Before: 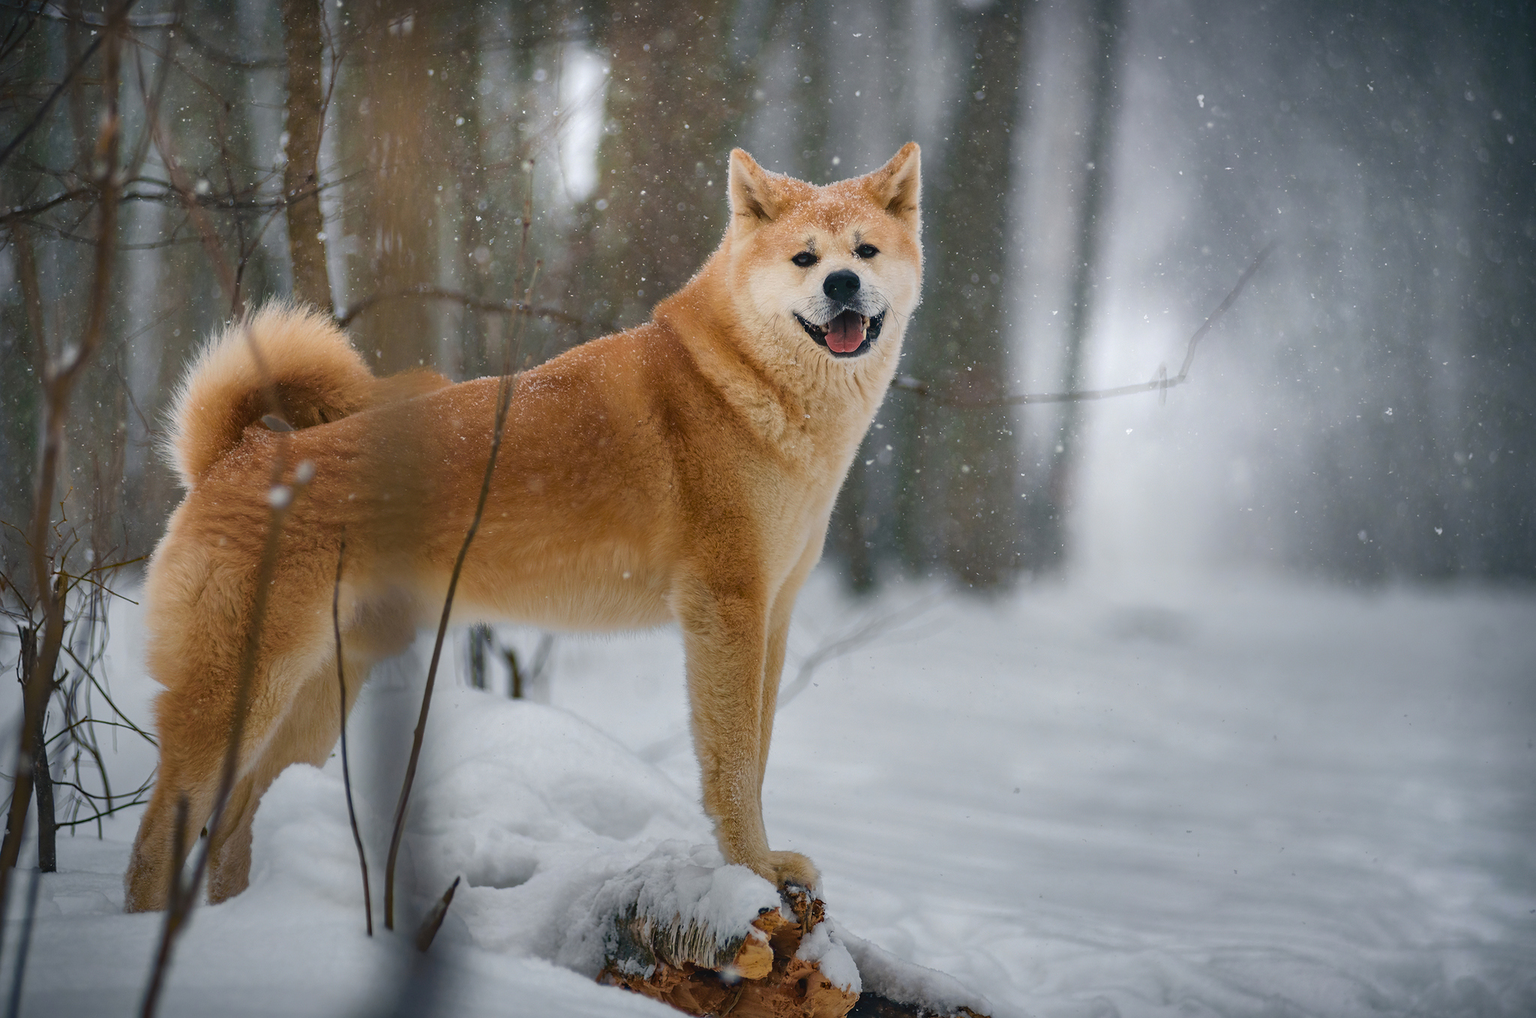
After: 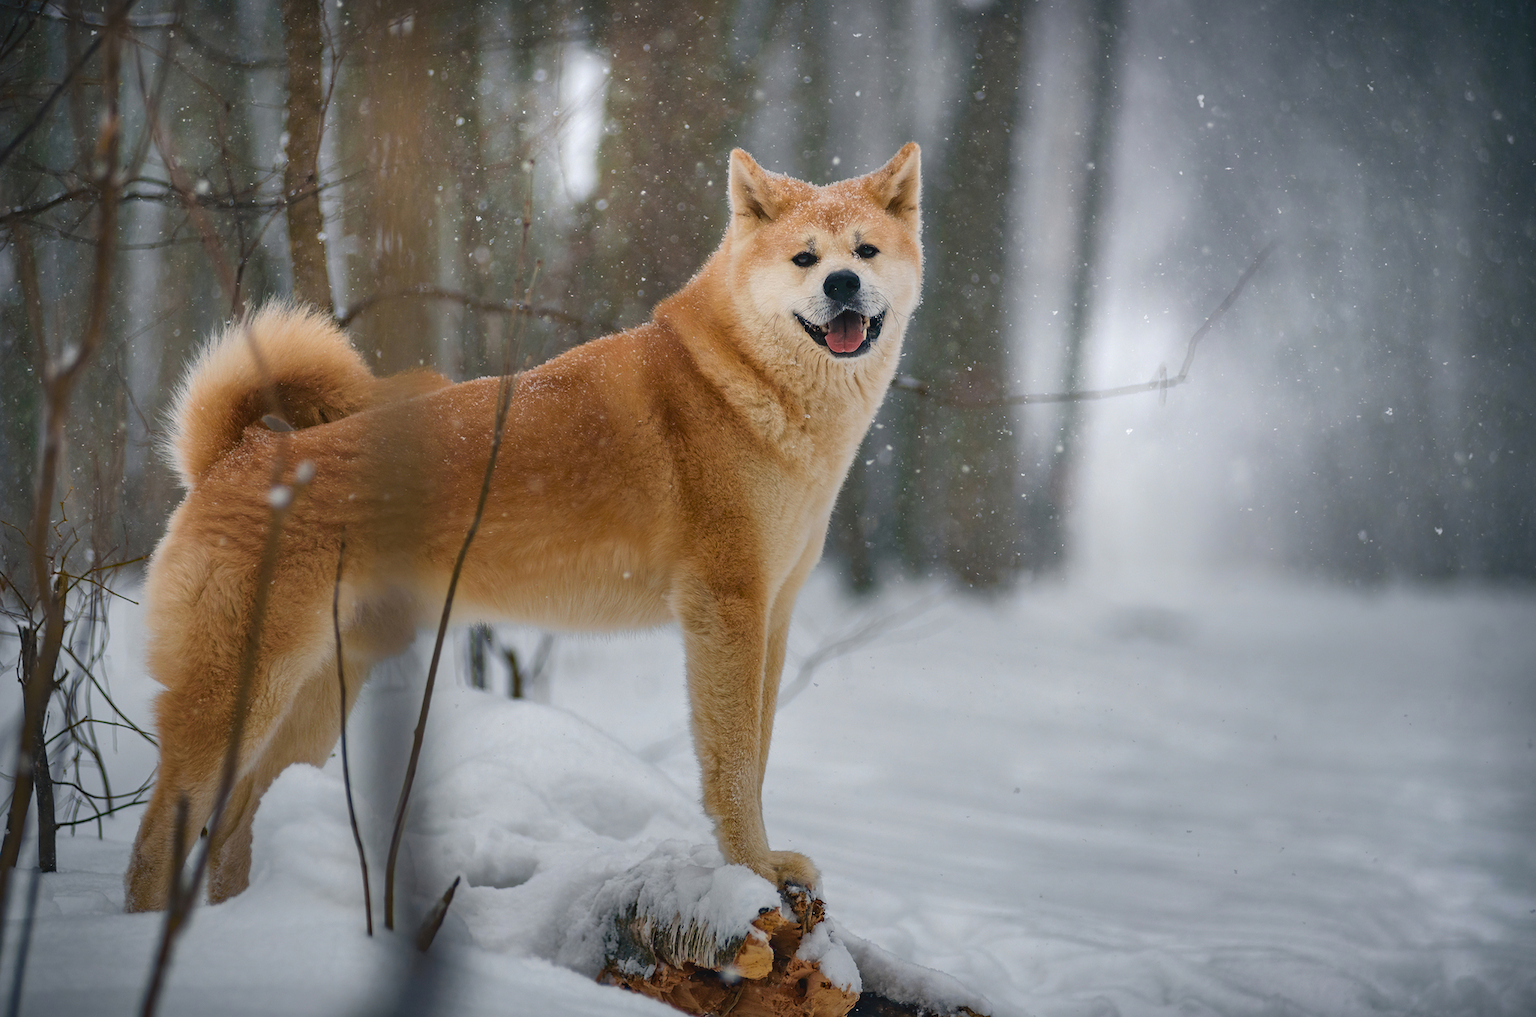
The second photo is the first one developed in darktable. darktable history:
sharpen: radius 2.877, amount 0.855, threshold 47.227
